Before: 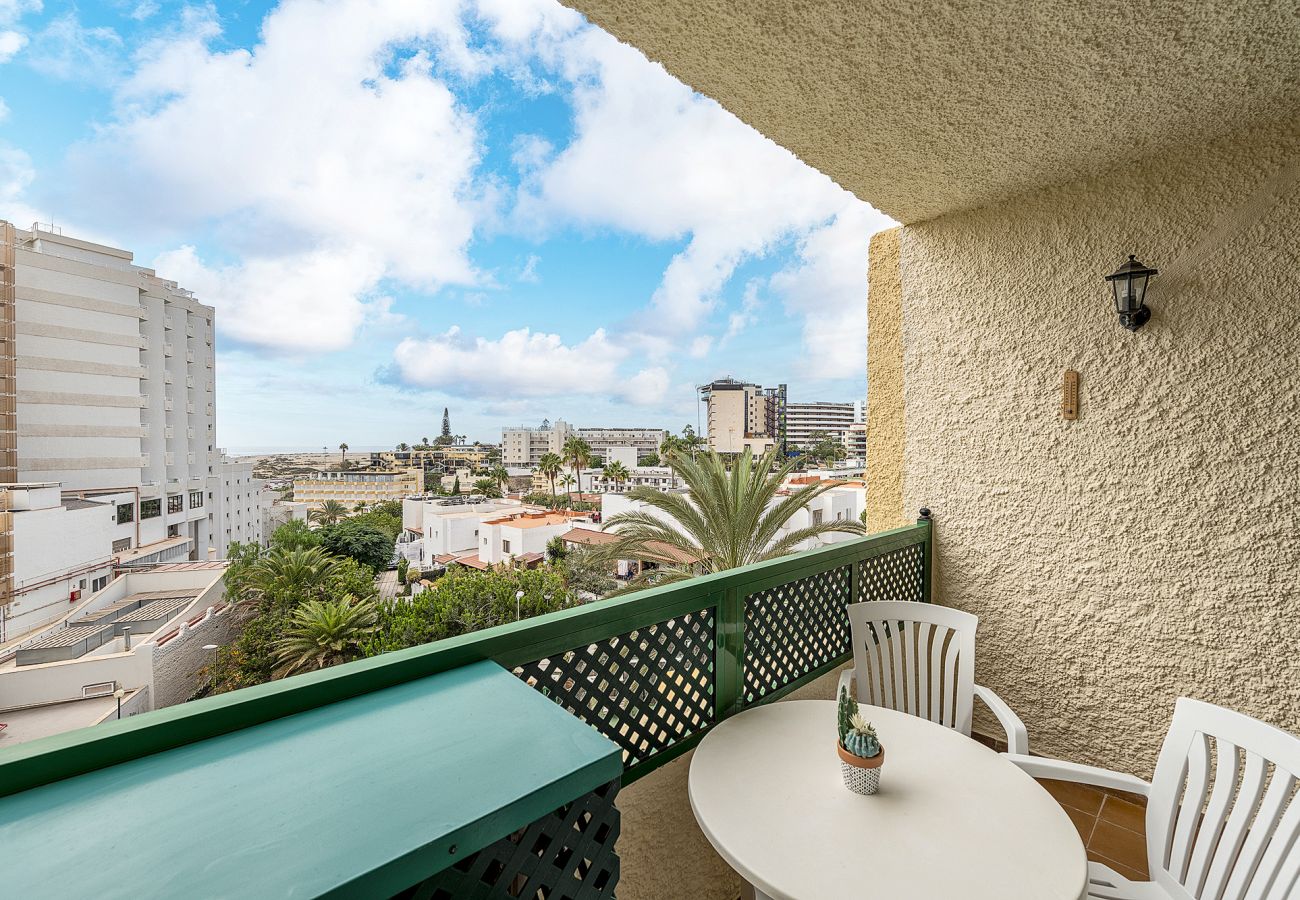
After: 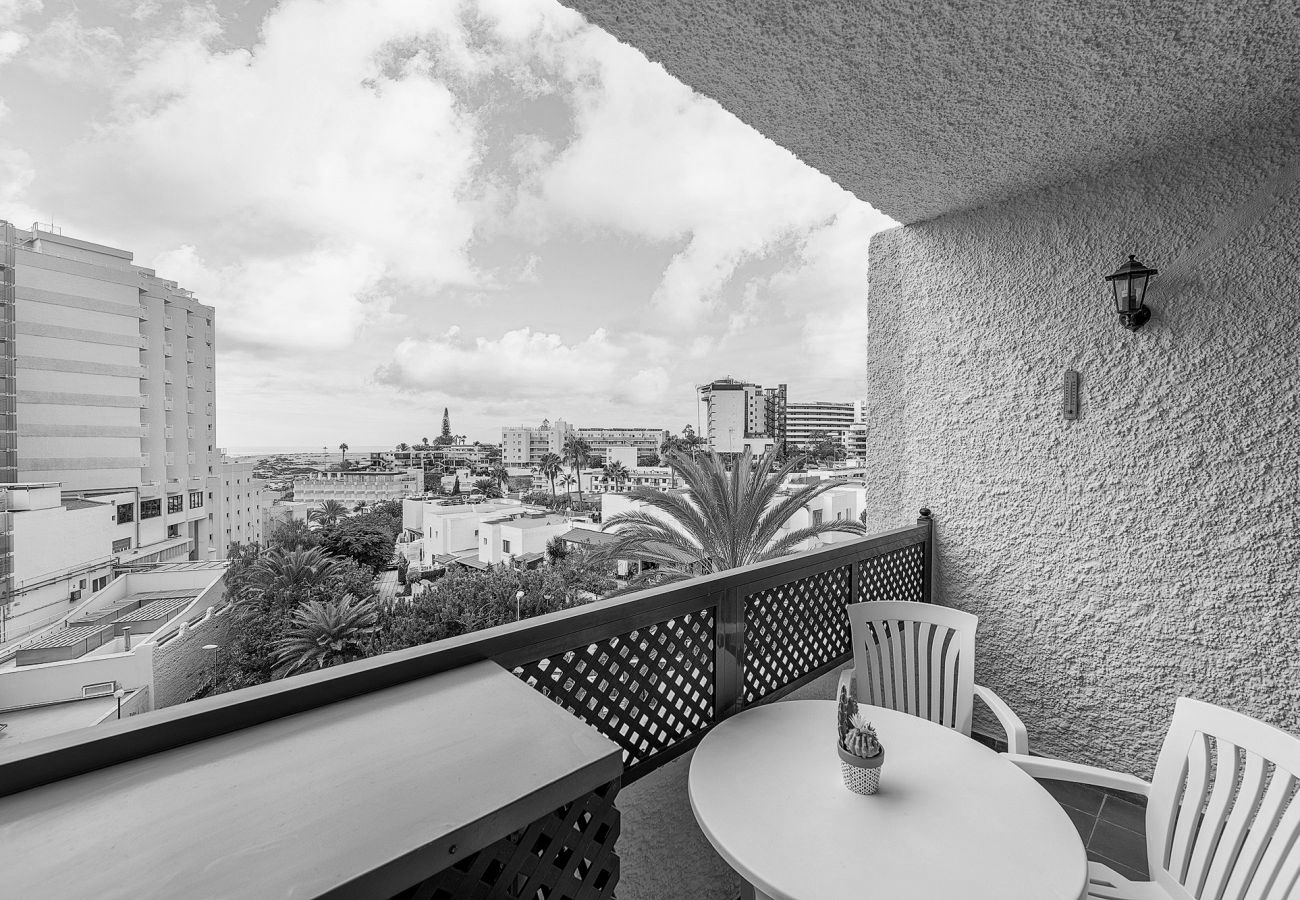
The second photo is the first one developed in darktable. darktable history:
color calibration: output gray [0.22, 0.42, 0.37, 0], illuminant same as pipeline (D50), adaptation XYZ, x 0.345, y 0.358, temperature 5012.78 K
